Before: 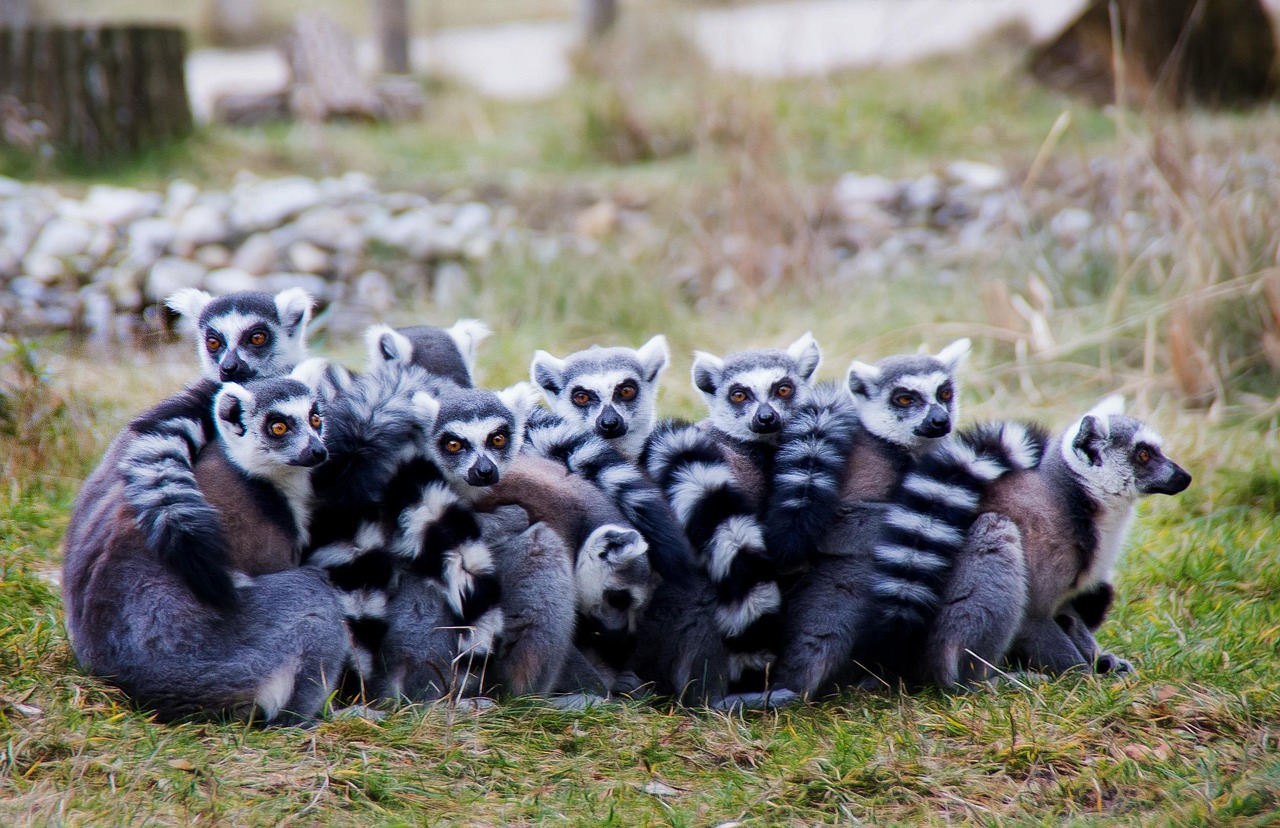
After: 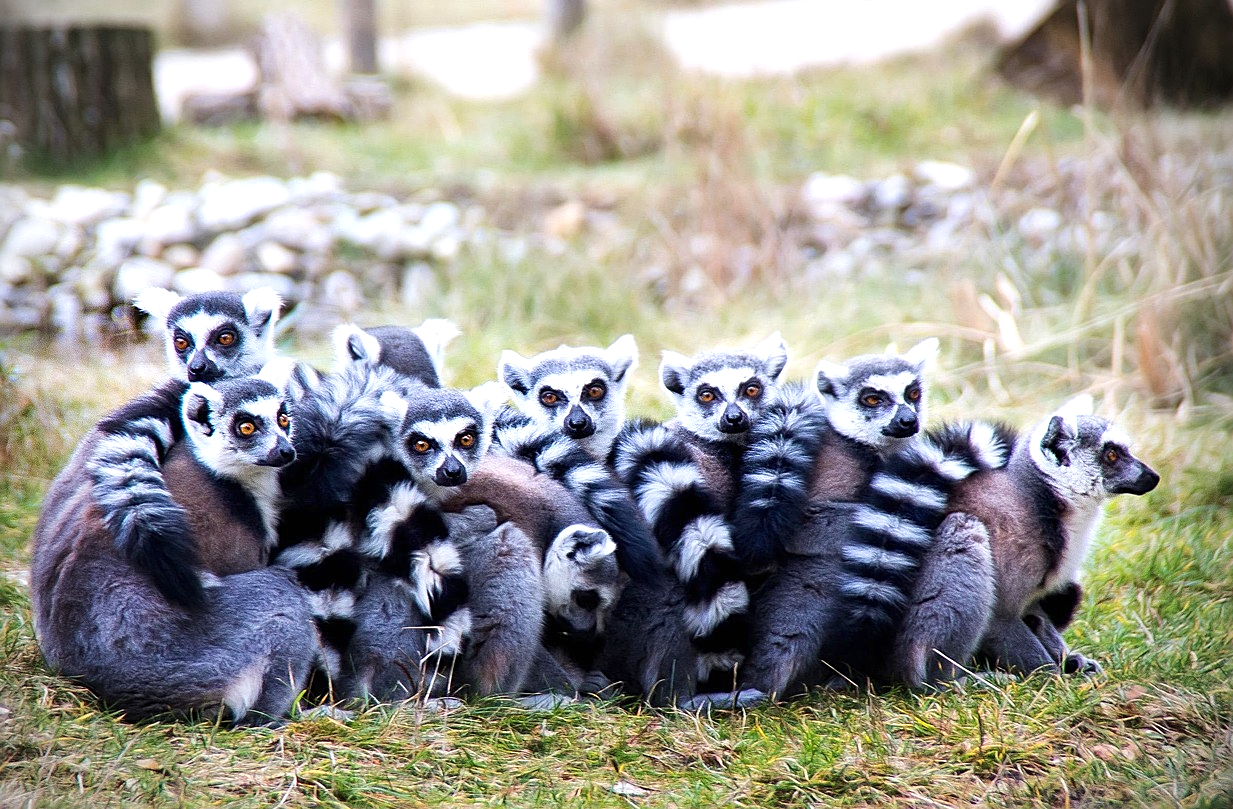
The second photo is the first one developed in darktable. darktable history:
exposure: black level correction 0, exposure 0.7 EV, compensate exposure bias true, compensate highlight preservation false
sharpen: on, module defaults
crop and rotate: left 2.536%, right 1.107%, bottom 2.246%
vignetting: on, module defaults
